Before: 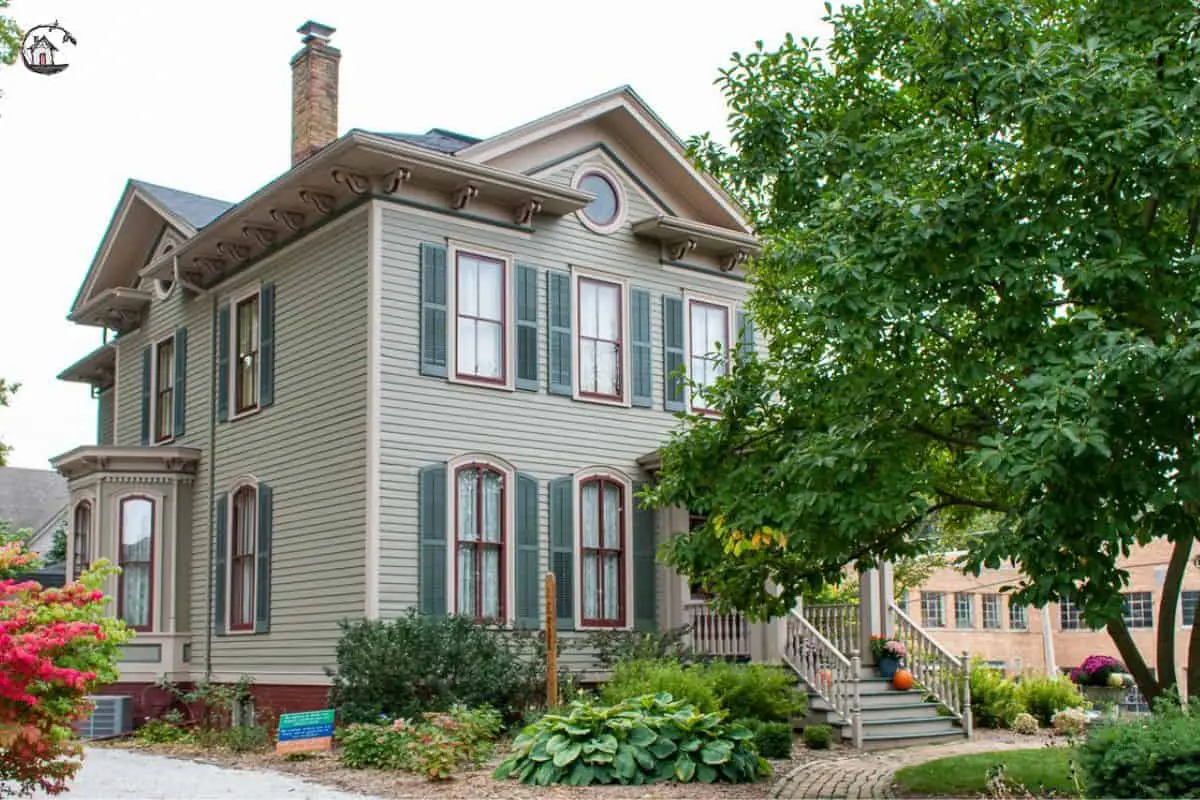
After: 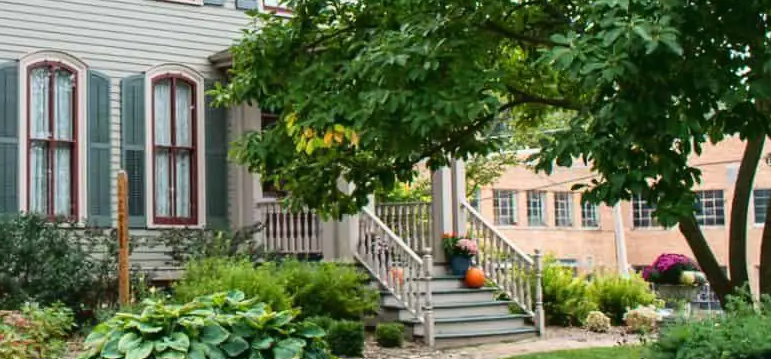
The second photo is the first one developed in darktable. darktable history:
crop and rotate: left 35.714%, top 50.272%, bottom 4.838%
tone curve: curves: ch0 [(0, 0.036) (0.119, 0.115) (0.466, 0.498) (0.715, 0.767) (0.817, 0.865) (1, 0.998)]; ch1 [(0, 0) (0.377, 0.424) (0.442, 0.491) (0.487, 0.502) (0.514, 0.512) (0.536, 0.577) (0.66, 0.724) (1, 1)]; ch2 [(0, 0) (0.38, 0.405) (0.463, 0.443) (0.492, 0.486) (0.526, 0.541) (0.578, 0.598) (1, 1)], preserve colors basic power
exposure: black level correction 0, exposure 0 EV, compensate highlight preservation false
